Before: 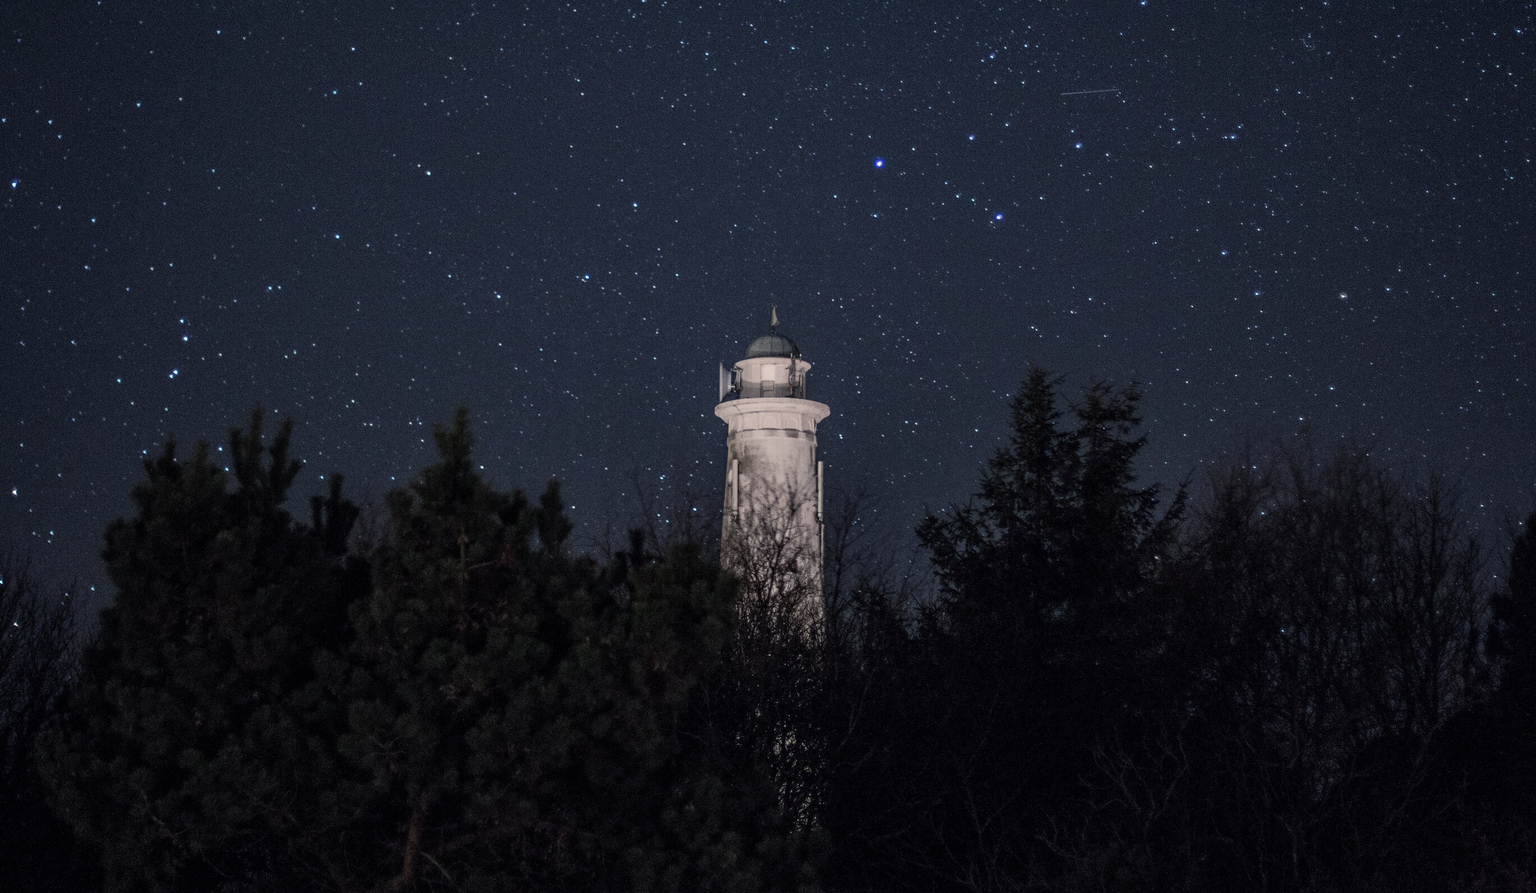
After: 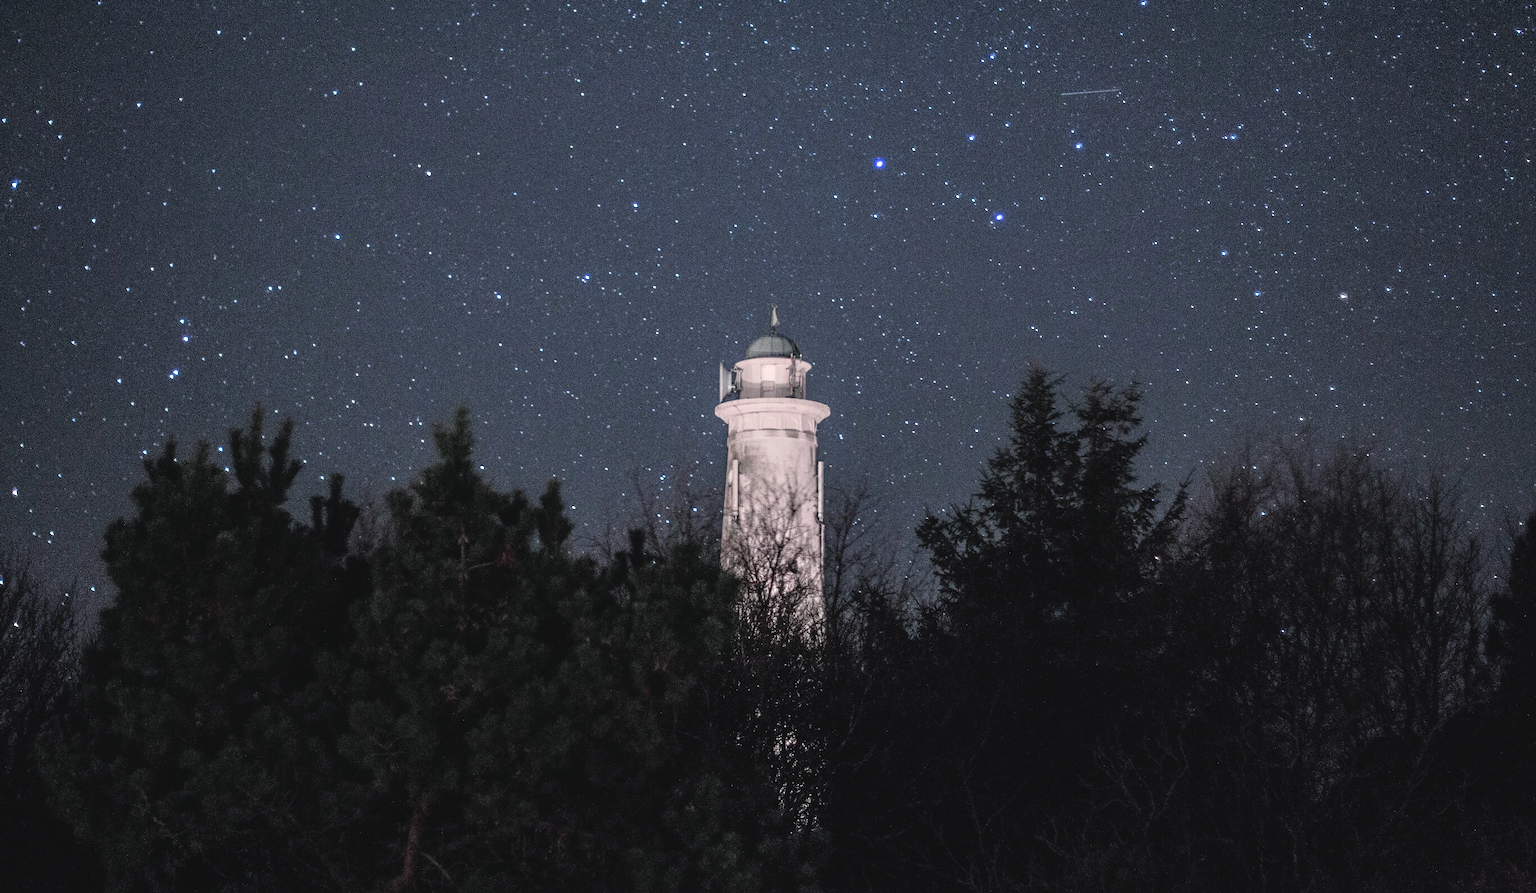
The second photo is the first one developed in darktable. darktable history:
tone curve: curves: ch0 [(0, 0.046) (0.04, 0.074) (0.831, 0.861) (1, 1)]; ch1 [(0, 0) (0.146, 0.159) (0.338, 0.365) (0.417, 0.455) (0.489, 0.486) (0.504, 0.502) (0.529, 0.537) (0.563, 0.567) (1, 1)]; ch2 [(0, 0) (0.307, 0.298) (0.388, 0.375) (0.443, 0.456) (0.485, 0.492) (0.544, 0.525) (1, 1)], color space Lab, independent channels, preserve colors none
tone equalizer: -7 EV 0.15 EV, -6 EV 0.6 EV, -5 EV 1.15 EV, -4 EV 1.33 EV, -3 EV 1.15 EV, -2 EV 0.6 EV, -1 EV 0.15 EV, mask exposure compensation -0.5 EV
